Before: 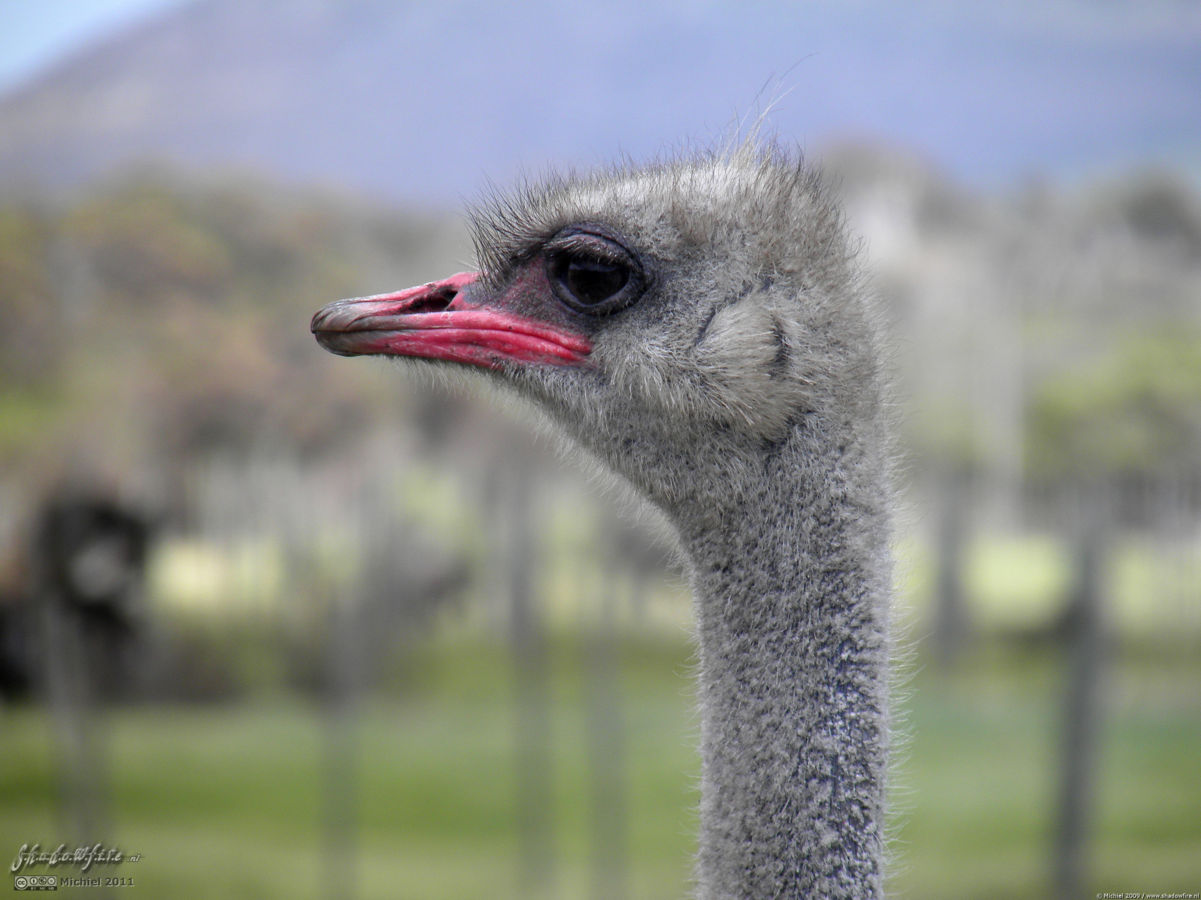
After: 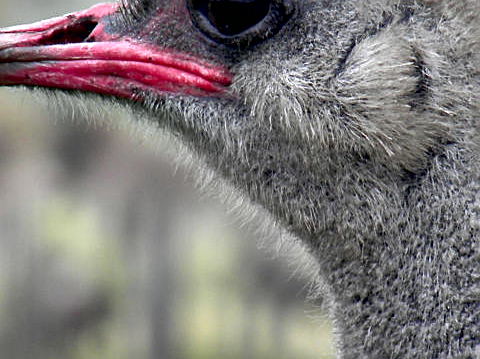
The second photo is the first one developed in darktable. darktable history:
local contrast: mode bilateral grid, contrast 20, coarseness 50, detail 120%, midtone range 0.2
shadows and highlights: shadows 43.06, highlights 6.94
contrast equalizer: octaves 7, y [[0.6 ×6], [0.55 ×6], [0 ×6], [0 ×6], [0 ×6]]
sharpen: on, module defaults
crop: left 30%, top 30%, right 30%, bottom 30%
